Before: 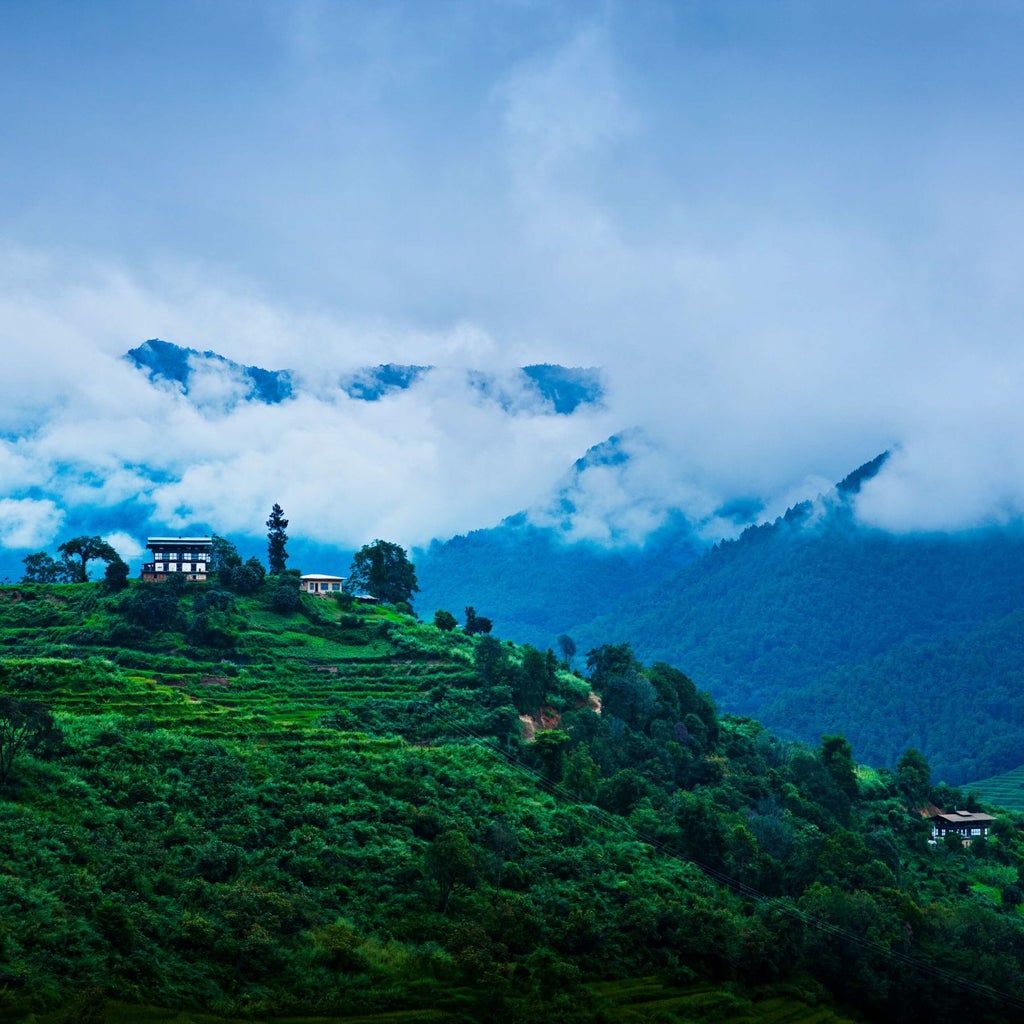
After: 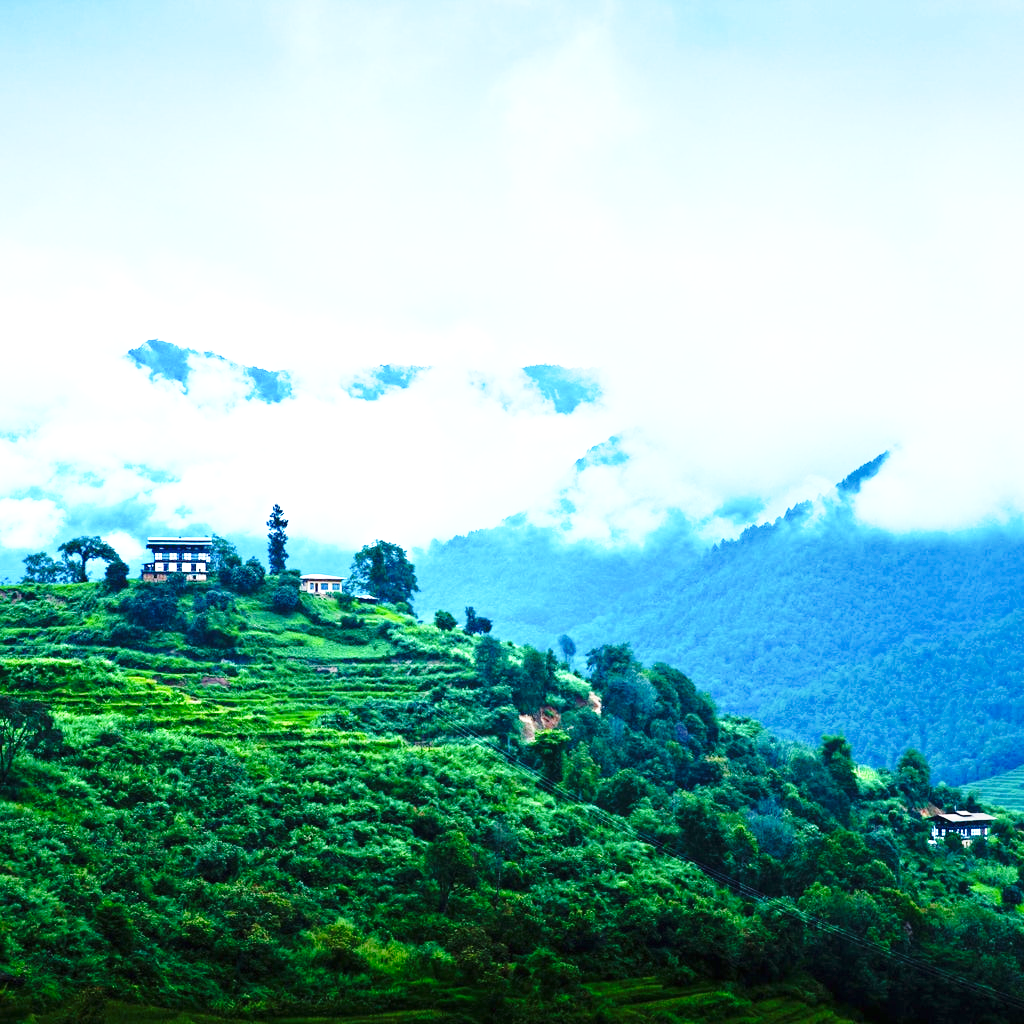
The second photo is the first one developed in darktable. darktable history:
exposure: black level correction 0, exposure 1.1 EV, compensate highlight preservation false
base curve: curves: ch0 [(0, 0) (0.028, 0.03) (0.121, 0.232) (0.46, 0.748) (0.859, 0.968) (1, 1)], preserve colors none
